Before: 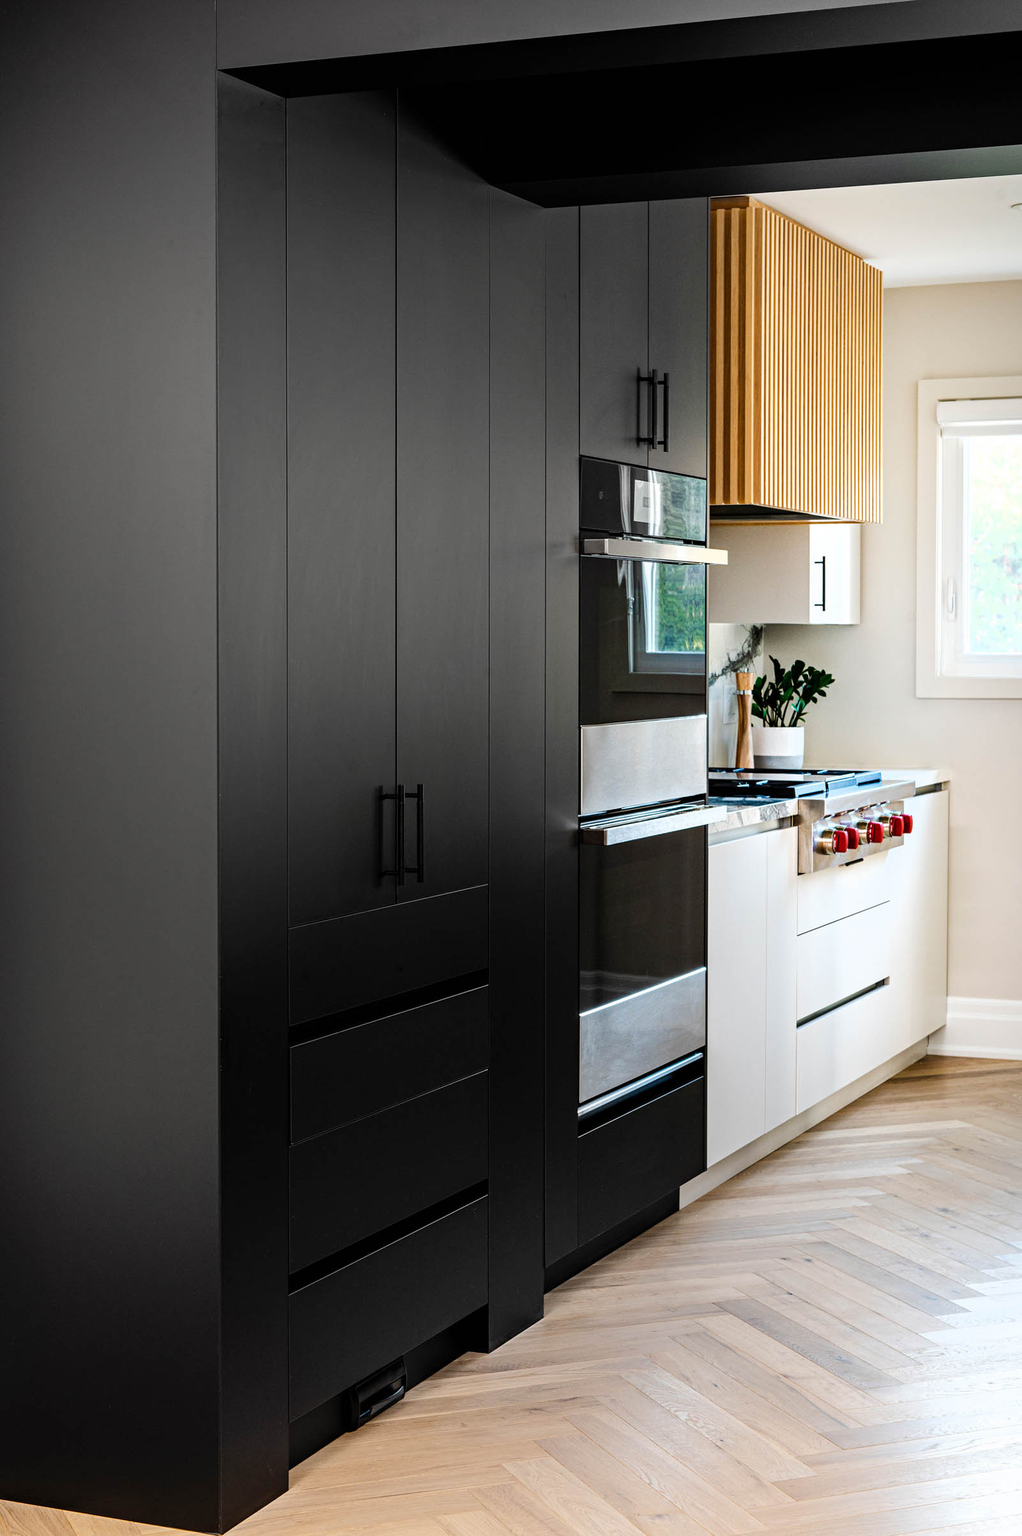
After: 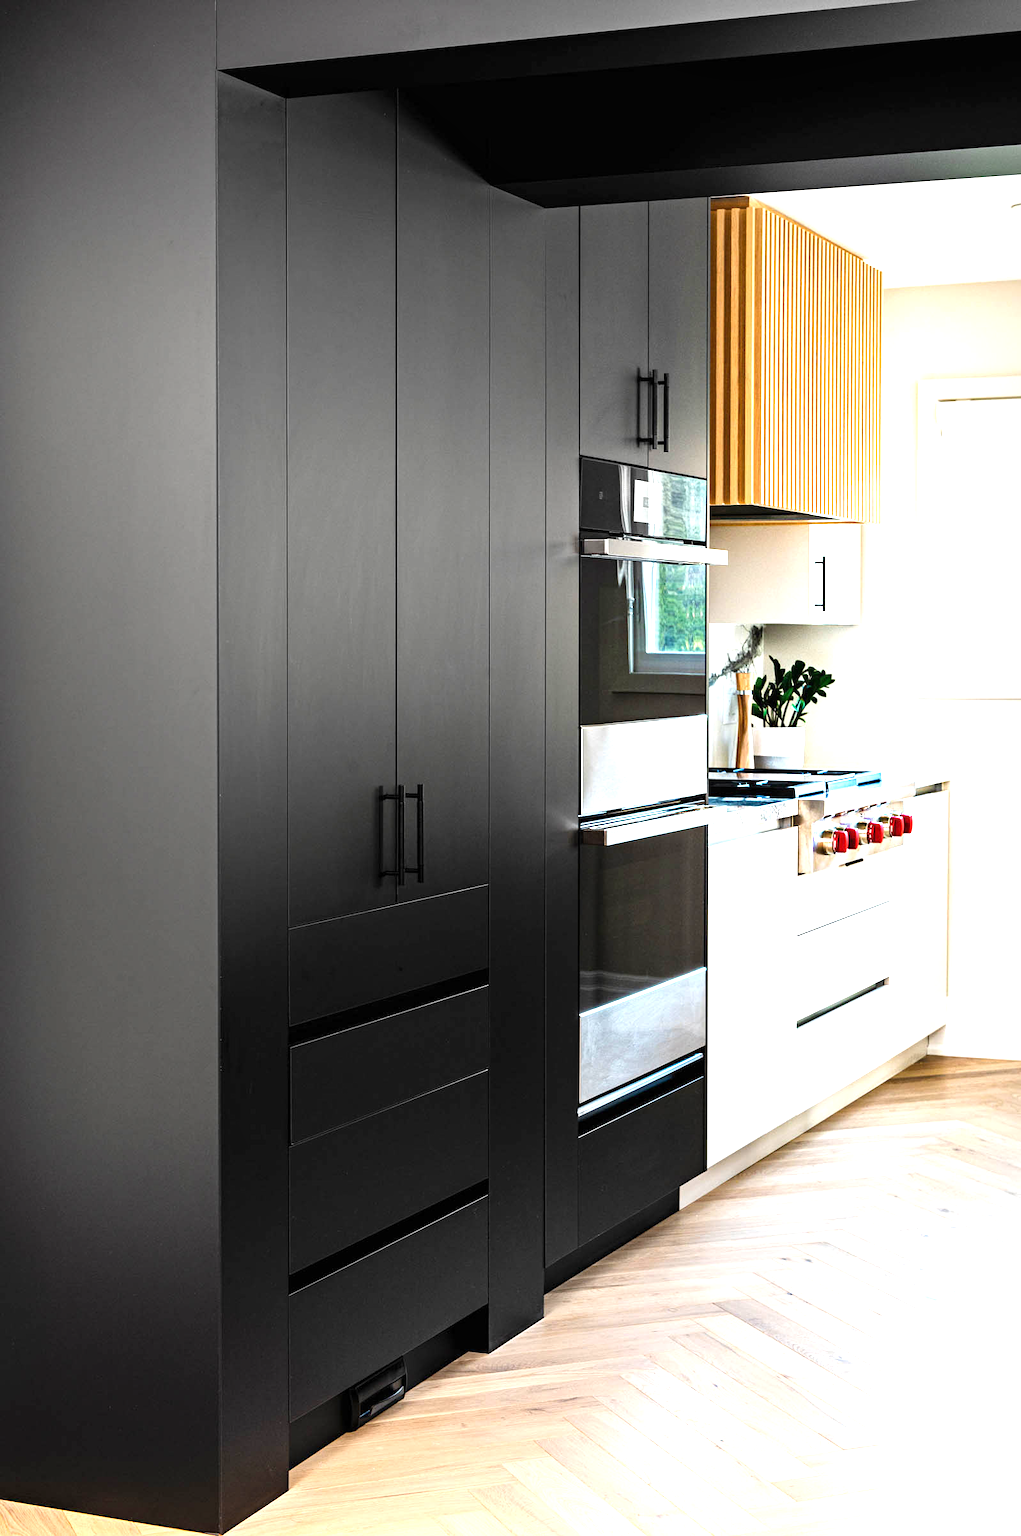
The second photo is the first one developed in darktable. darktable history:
local contrast: mode bilateral grid, contrast 15, coarseness 36, detail 105%, midtone range 0.2
exposure: black level correction 0, exposure 1.1 EV, compensate exposure bias true, compensate highlight preservation false
